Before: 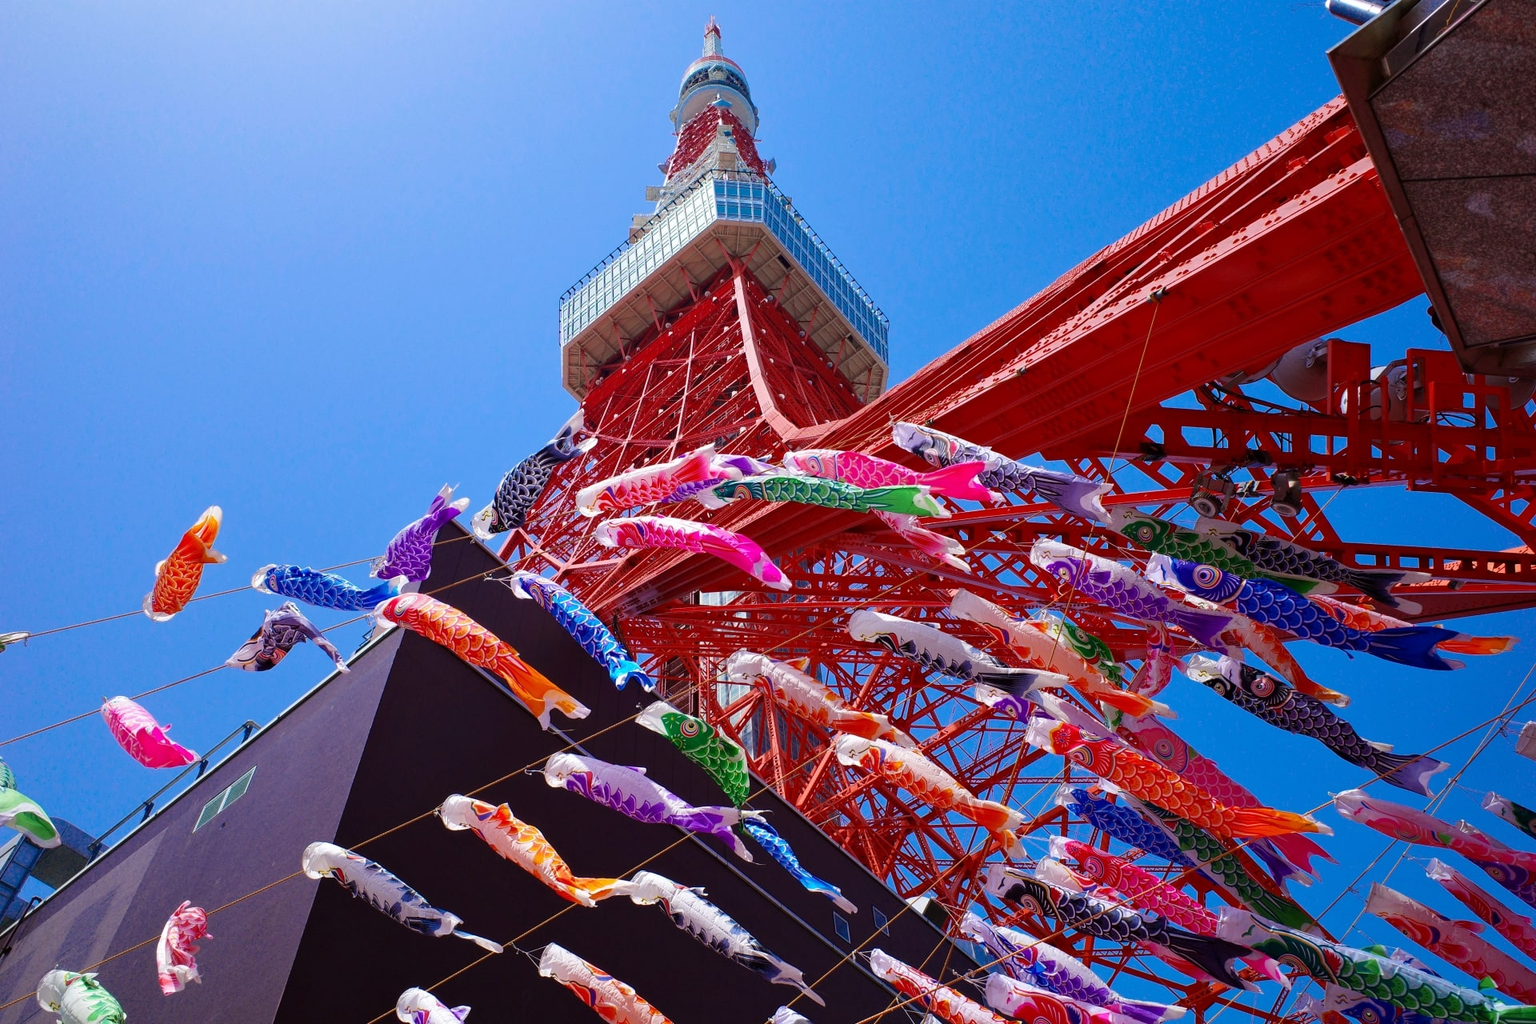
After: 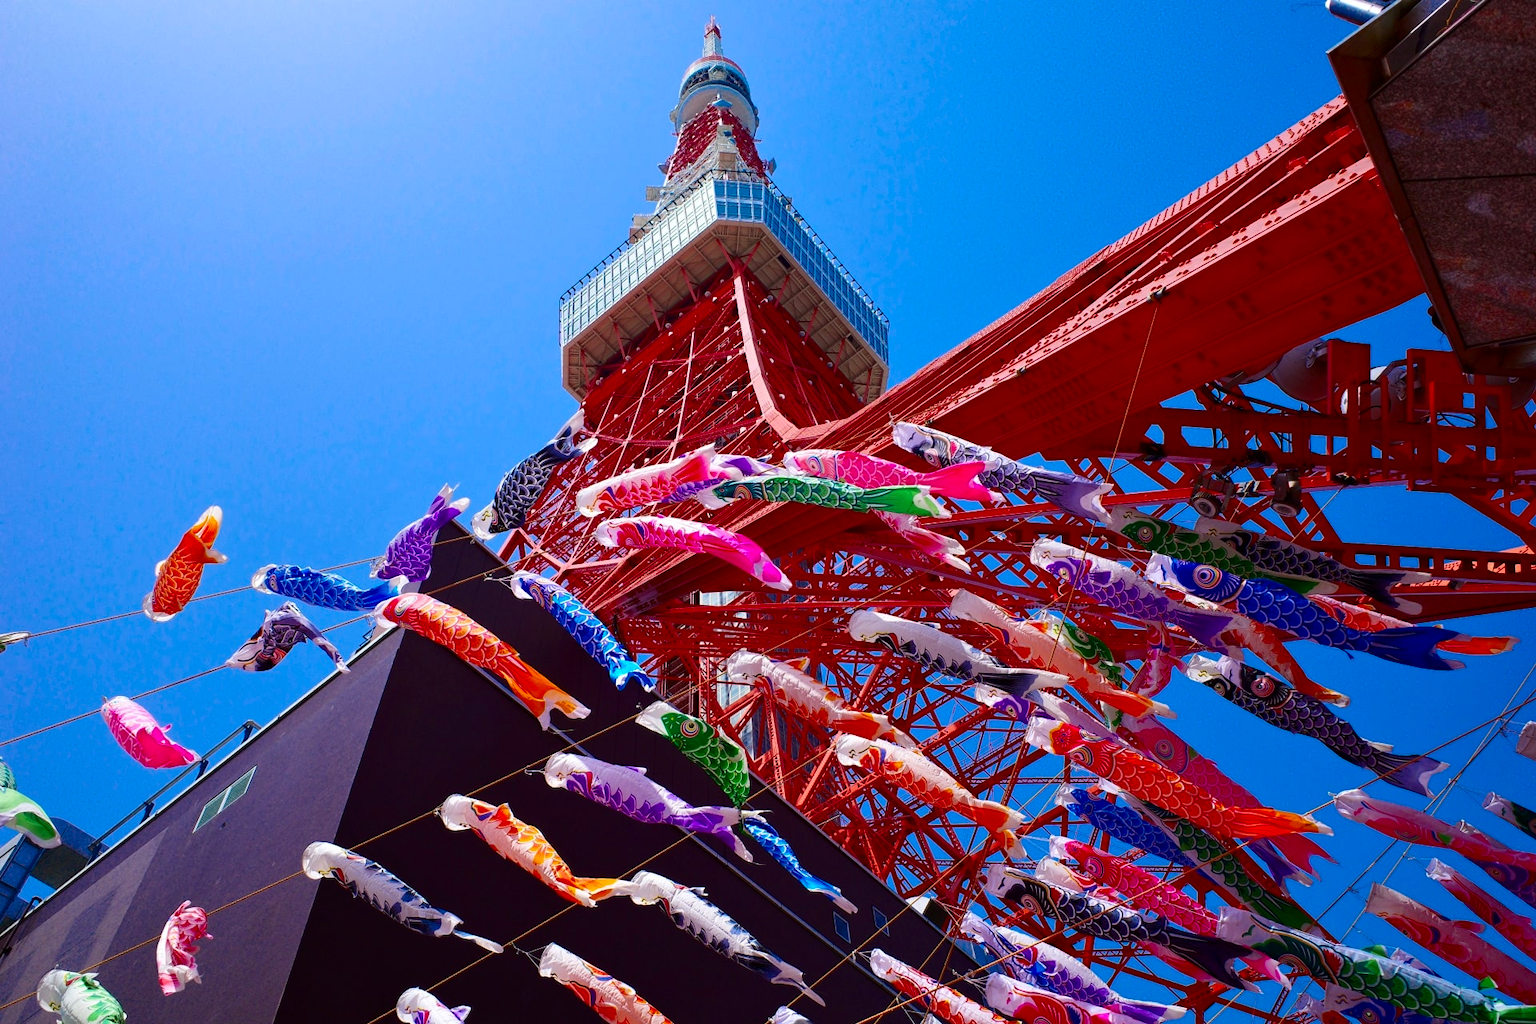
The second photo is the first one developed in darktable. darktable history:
contrast brightness saturation: contrast 0.135, brightness -0.056, saturation 0.165
